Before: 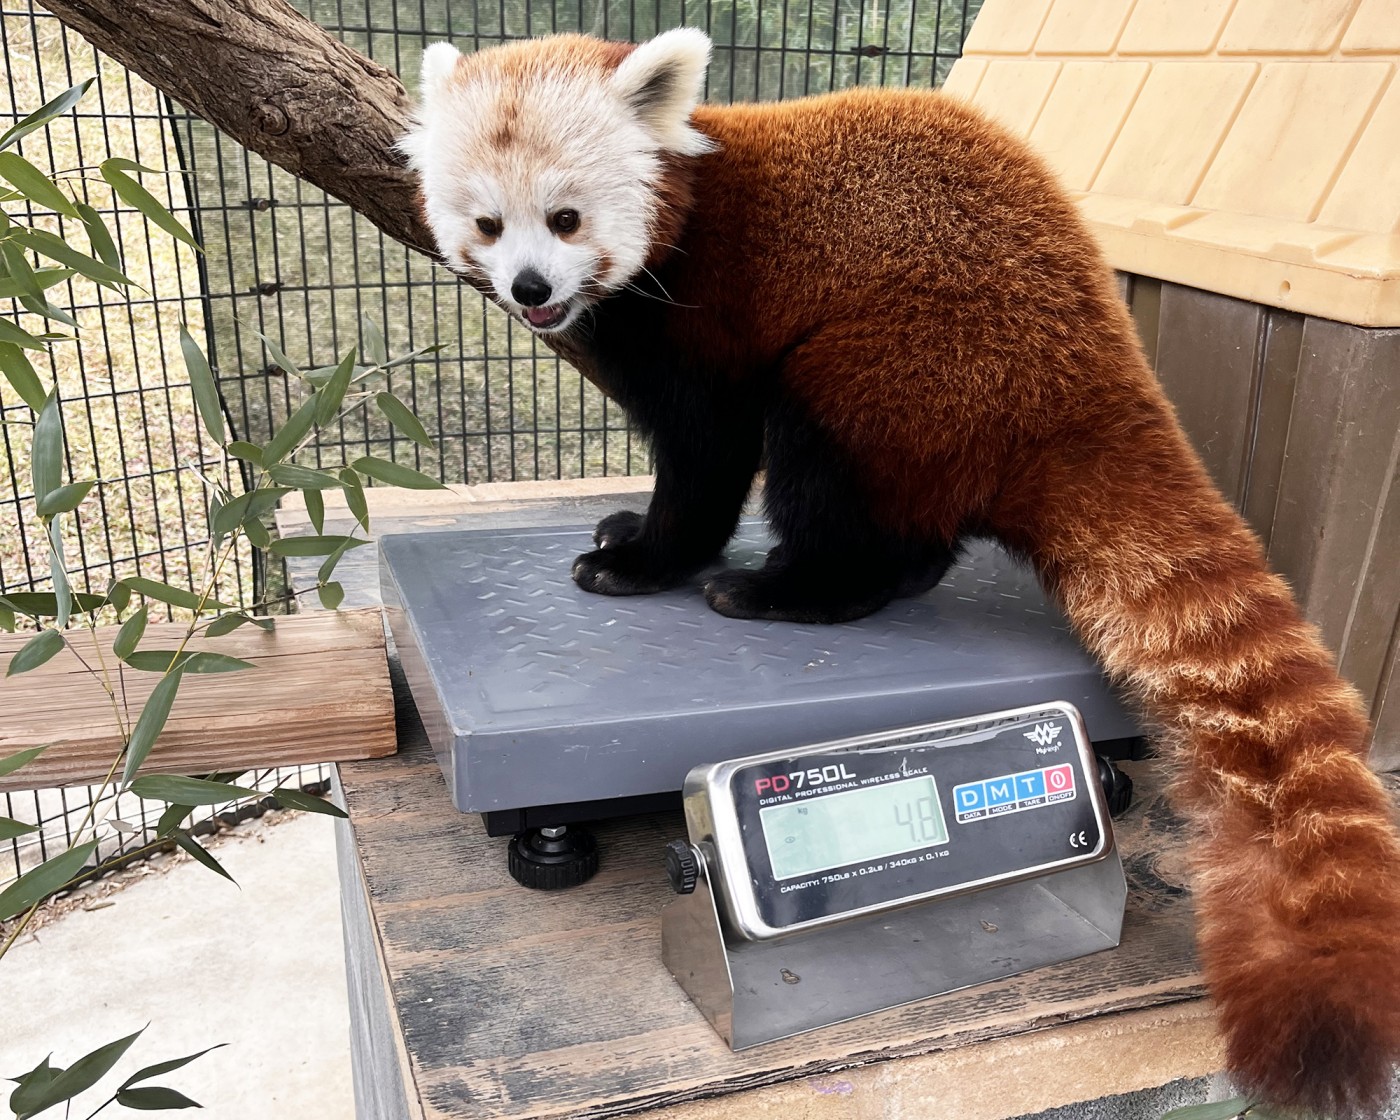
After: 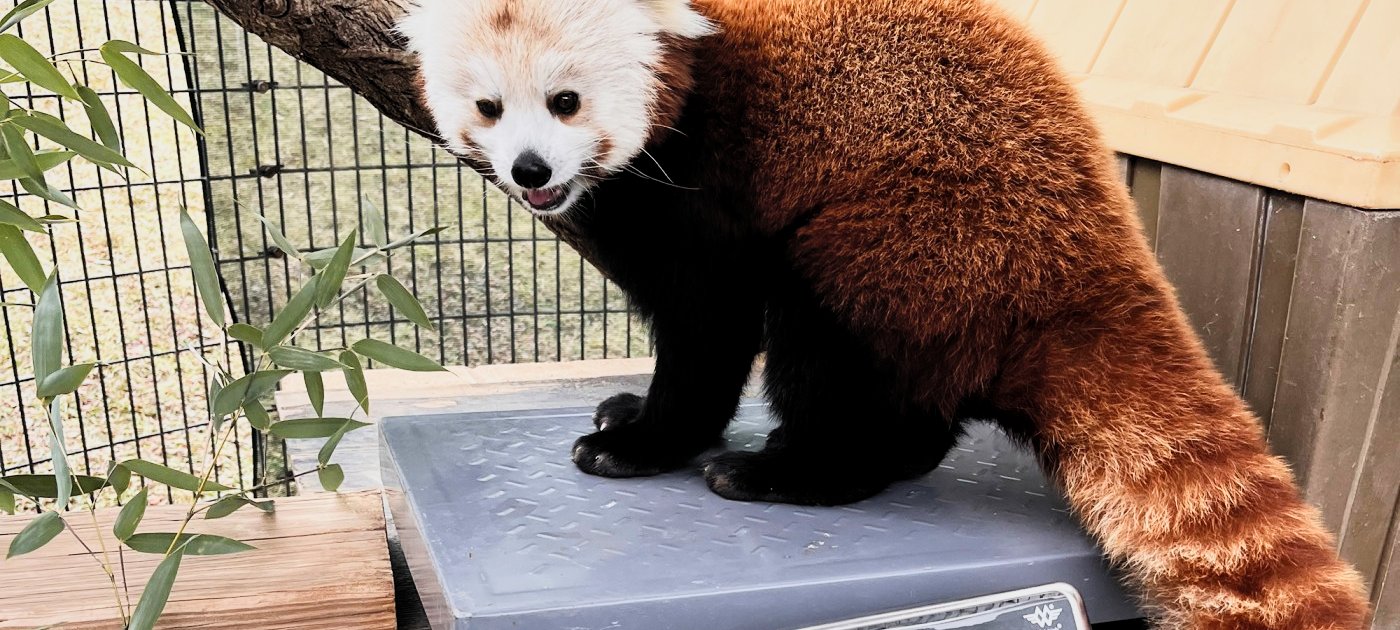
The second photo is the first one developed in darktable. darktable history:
crop and rotate: top 10.6%, bottom 33.105%
local contrast: mode bilateral grid, contrast 20, coarseness 51, detail 128%, midtone range 0.2
contrast brightness saturation: contrast 0.204, brightness 0.169, saturation 0.227
filmic rgb: black relative exposure -7.65 EV, white relative exposure 4.56 EV, hardness 3.61, add noise in highlights 0.1, color science v4 (2020), type of noise poissonian
